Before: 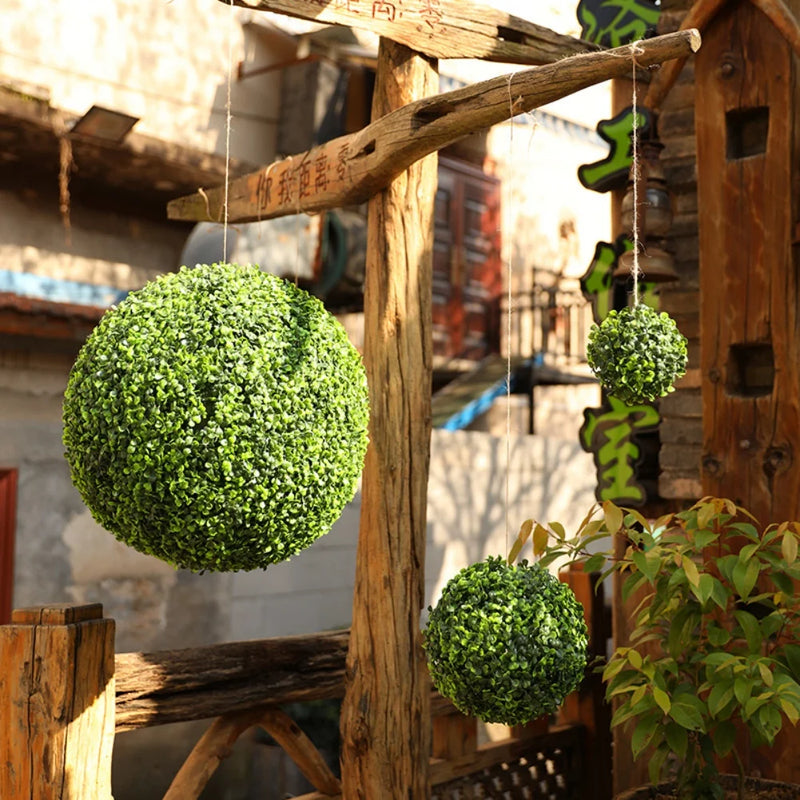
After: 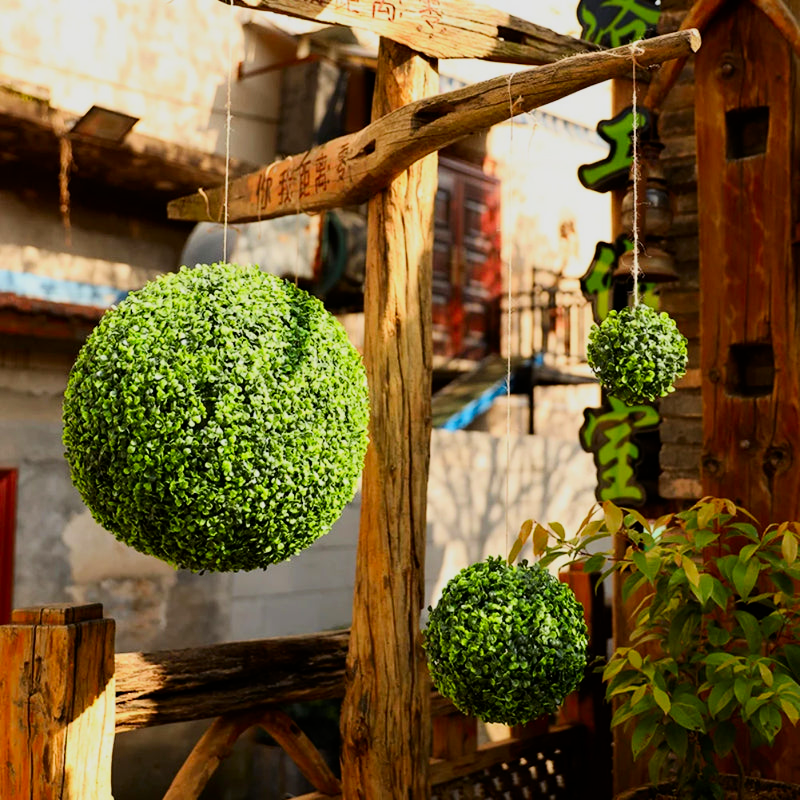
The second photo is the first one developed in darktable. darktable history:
filmic rgb: hardness 4.17
contrast brightness saturation: contrast 0.16, saturation 0.32
